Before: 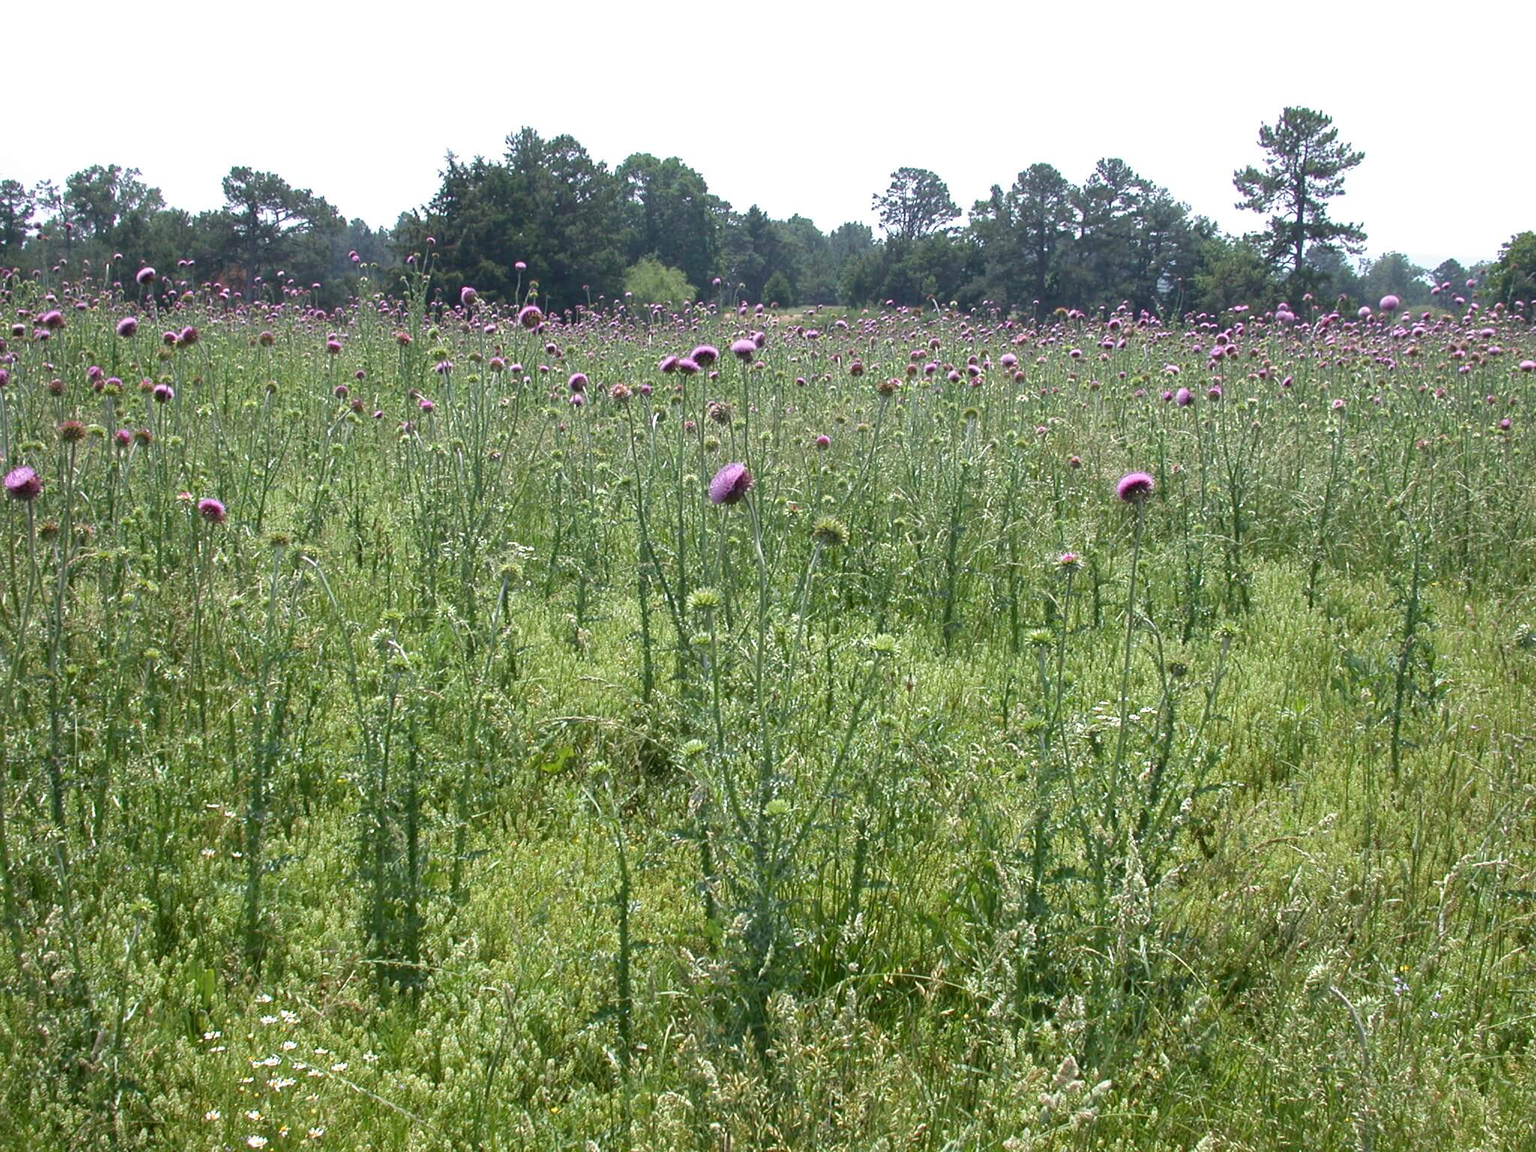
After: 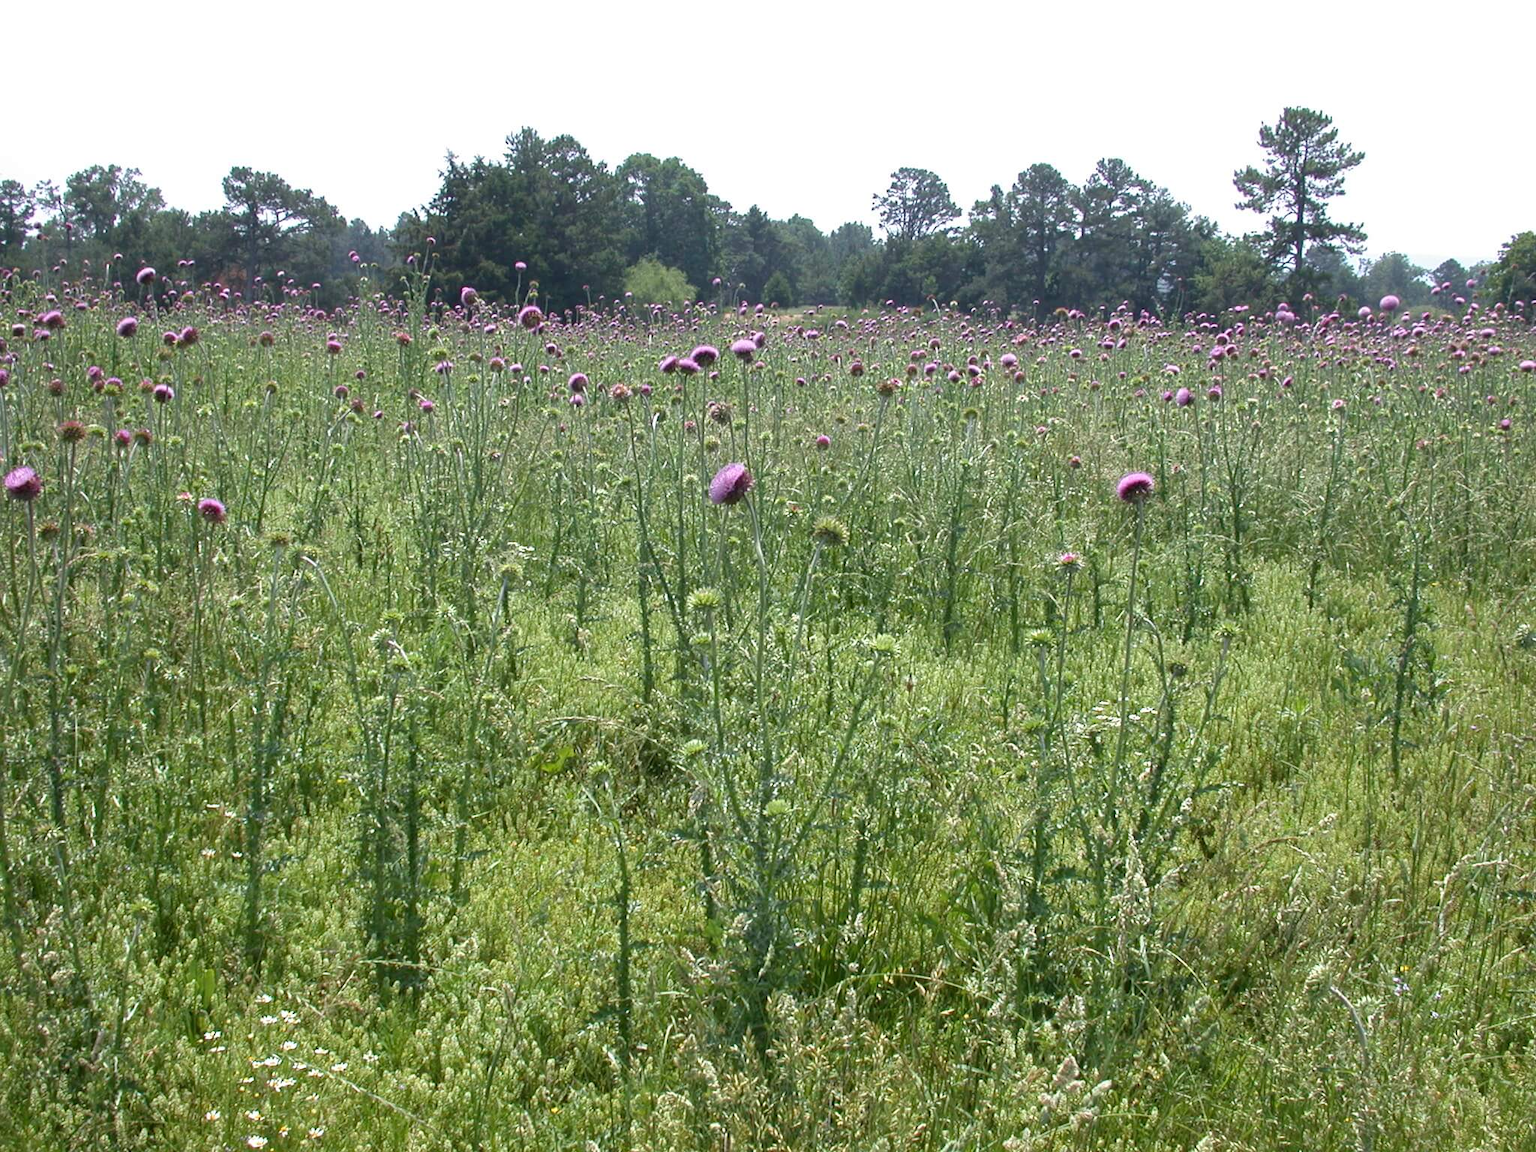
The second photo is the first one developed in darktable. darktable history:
tone equalizer: on, module defaults
color balance rgb: saturation formula JzAzBz (2021)
